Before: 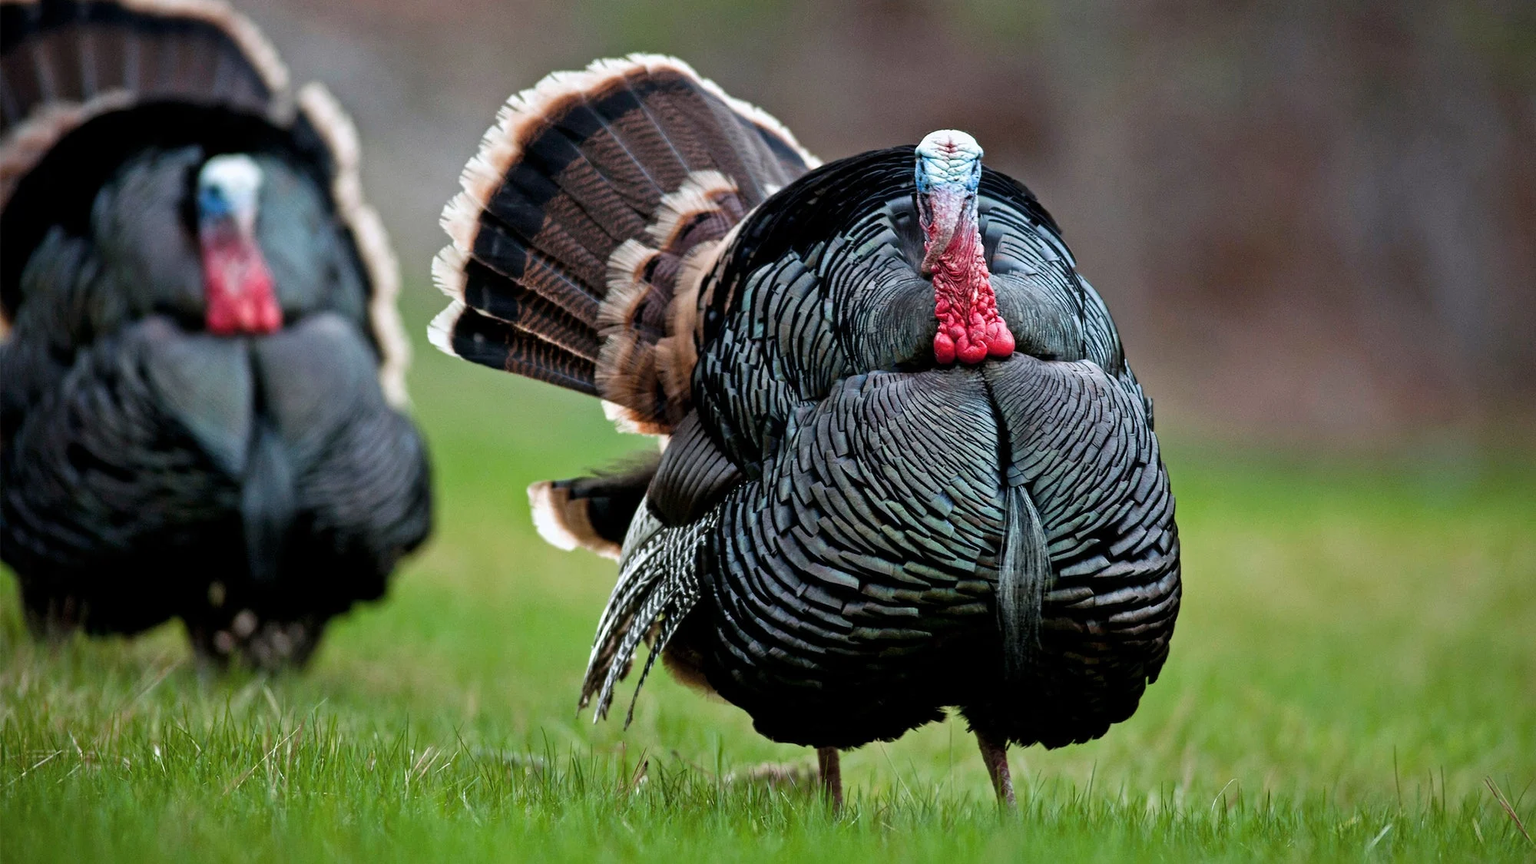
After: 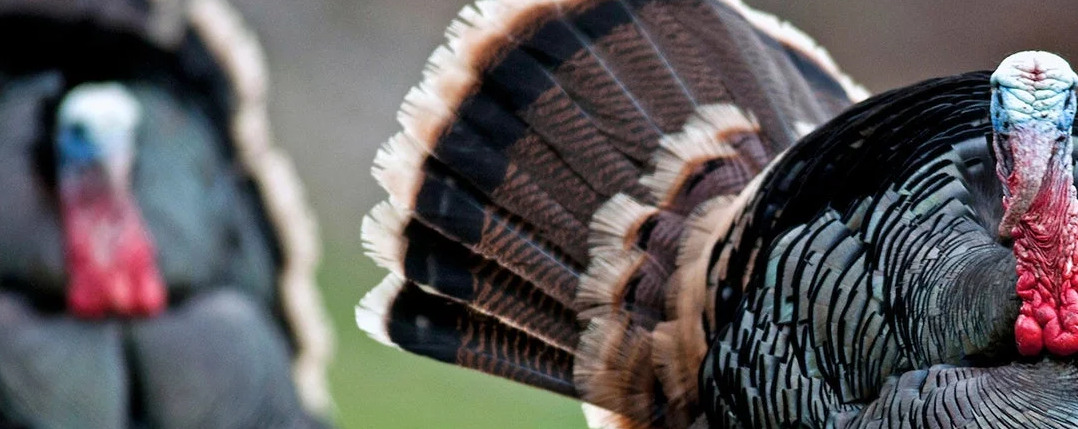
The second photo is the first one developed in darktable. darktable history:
crop: left 10.061%, top 10.557%, right 35.998%, bottom 51.305%
